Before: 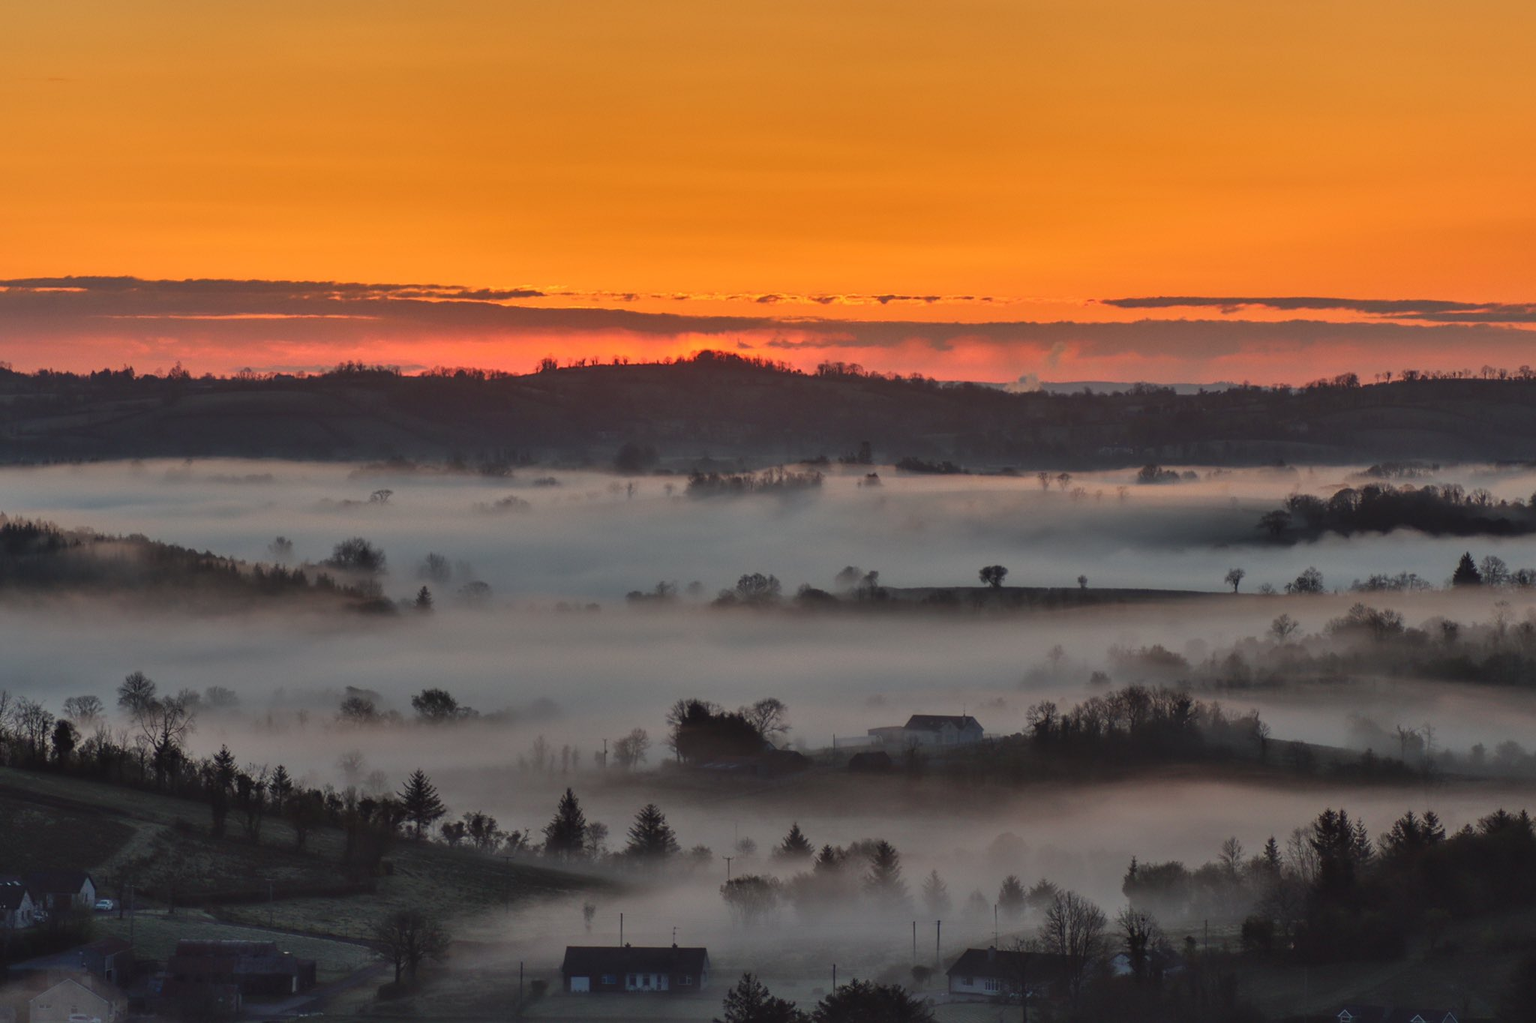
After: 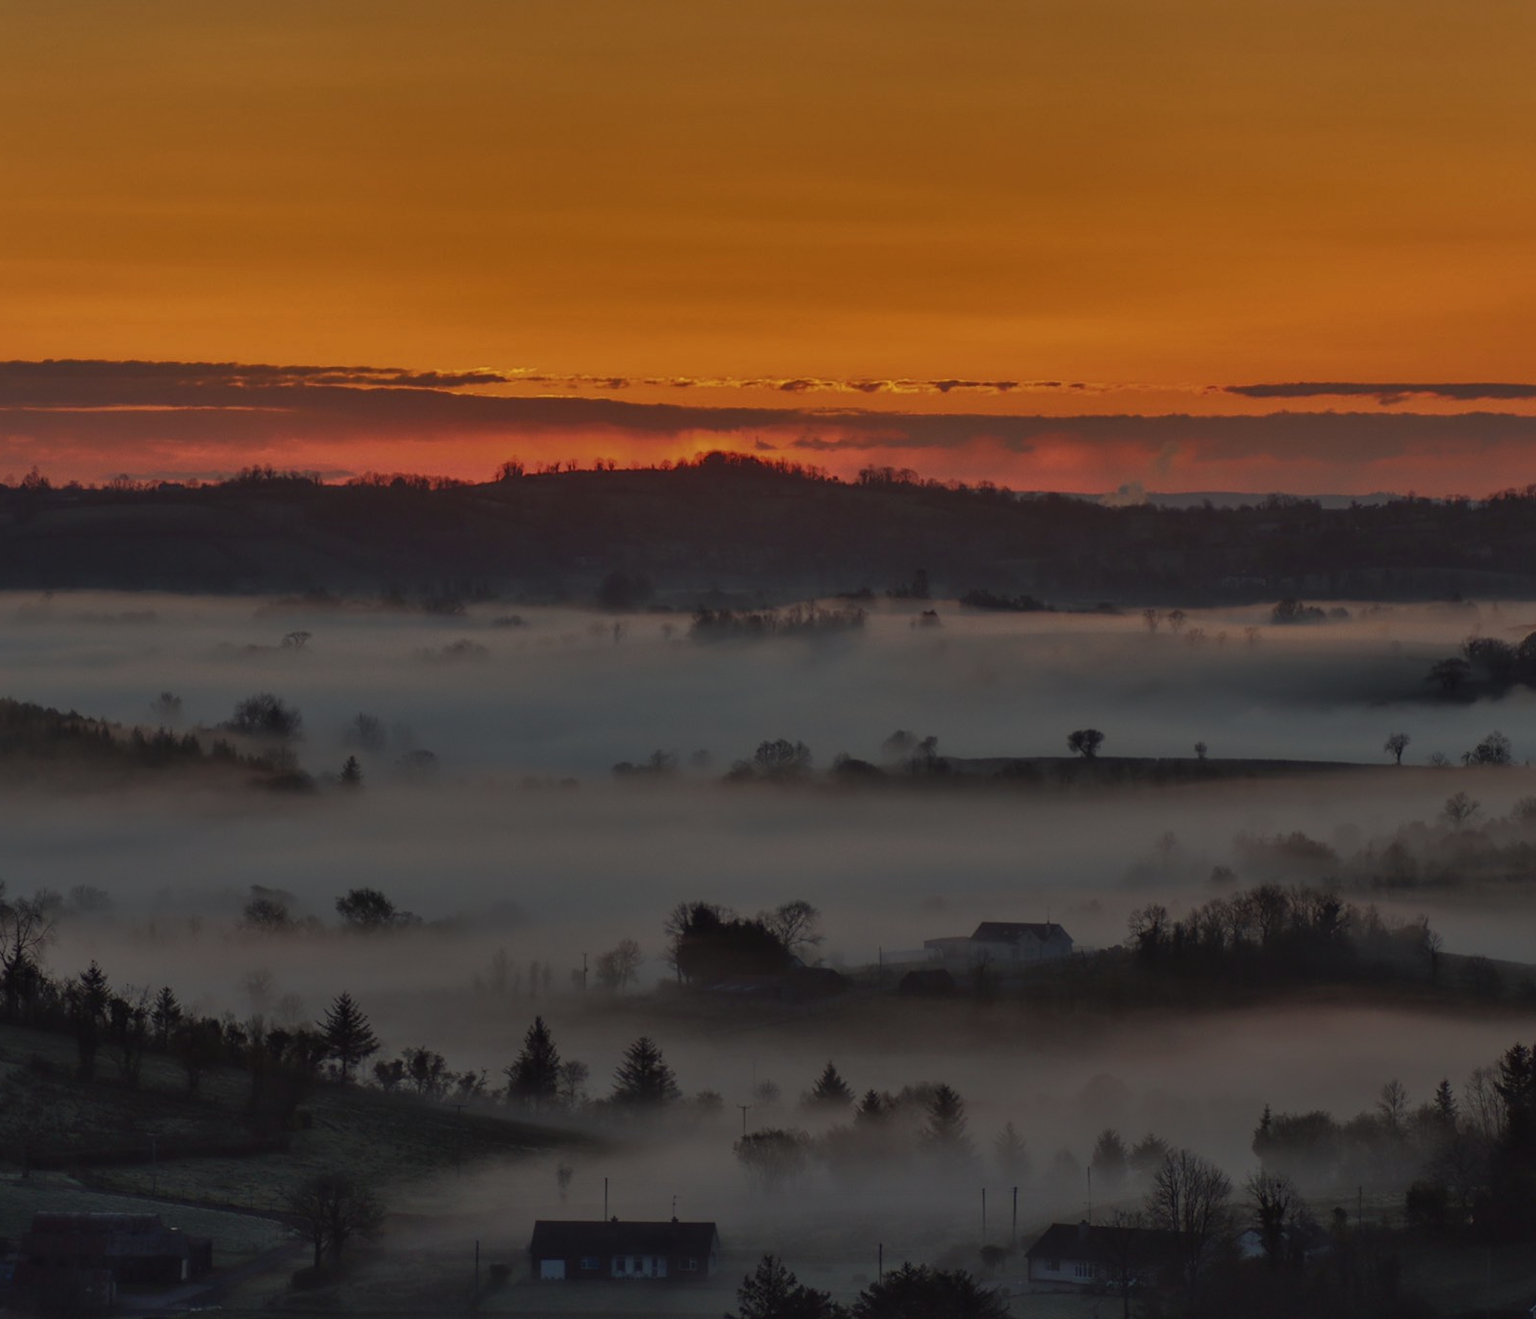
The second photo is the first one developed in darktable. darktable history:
exposure: exposure 0.207 EV, compensate highlight preservation false
crop: left 9.886%, right 12.536%
base curve: curves: ch0 [(0, 0) (0.564, 0.291) (0.802, 0.731) (1, 1)]
color correction: highlights b* -0.003, saturation 0.981
